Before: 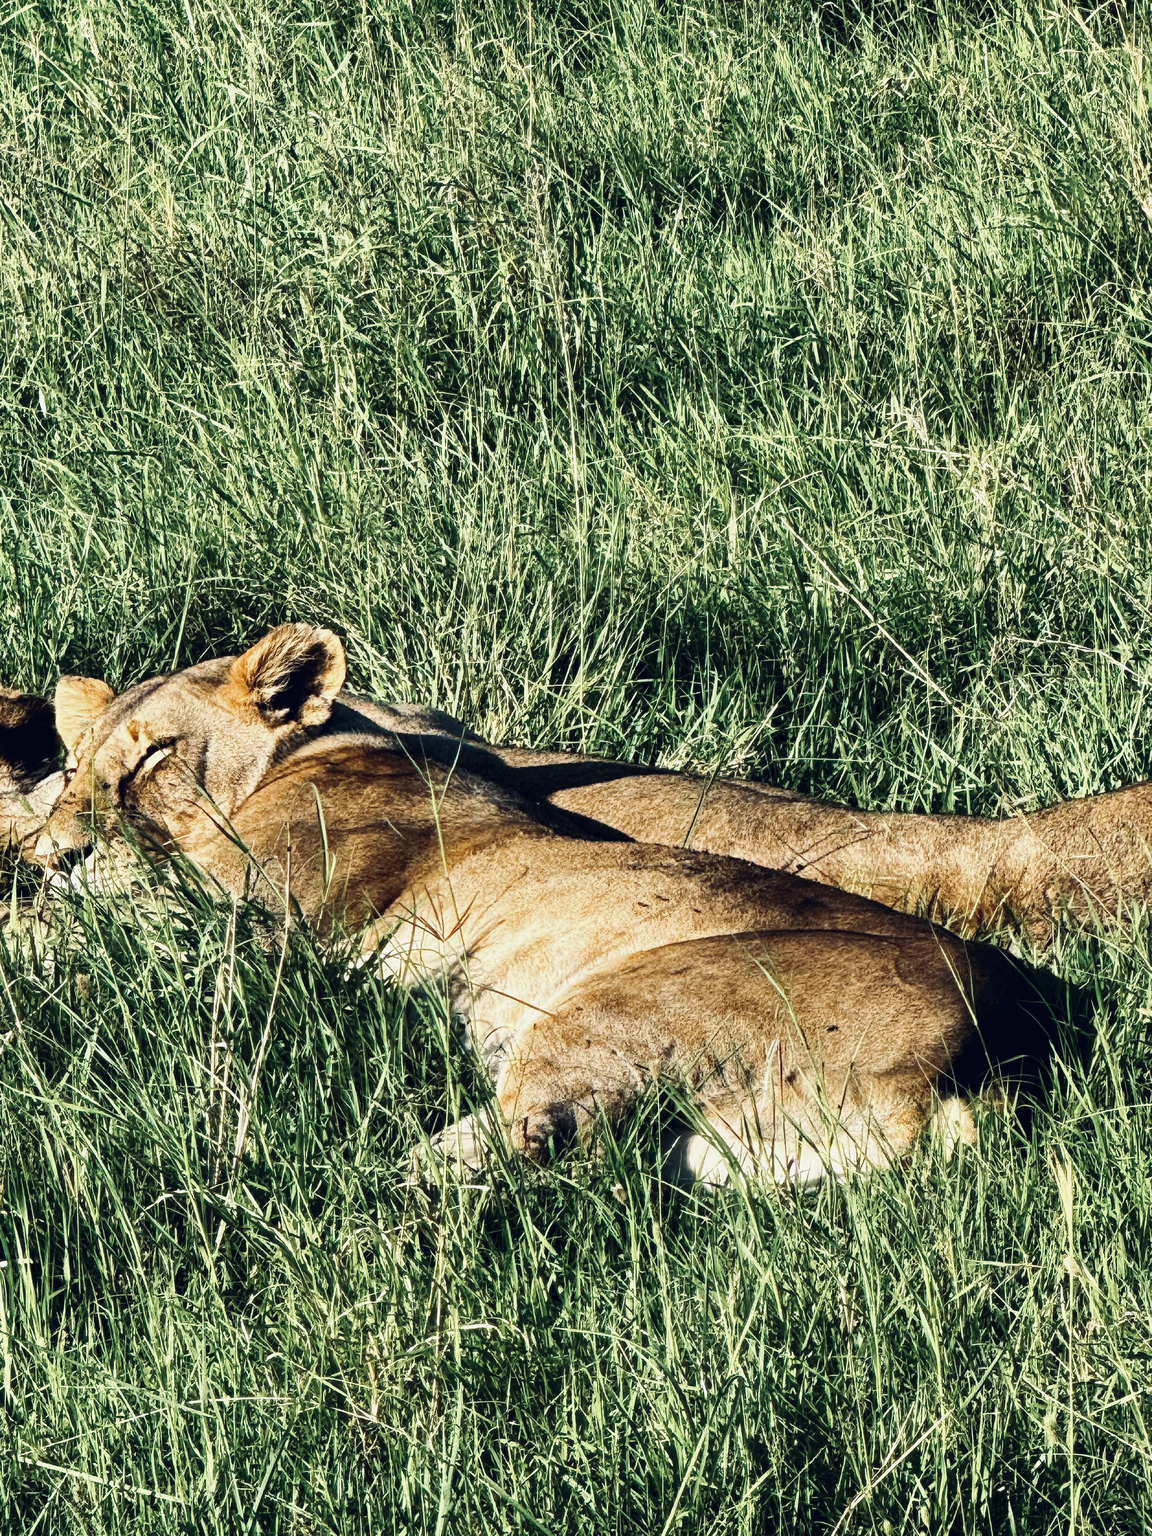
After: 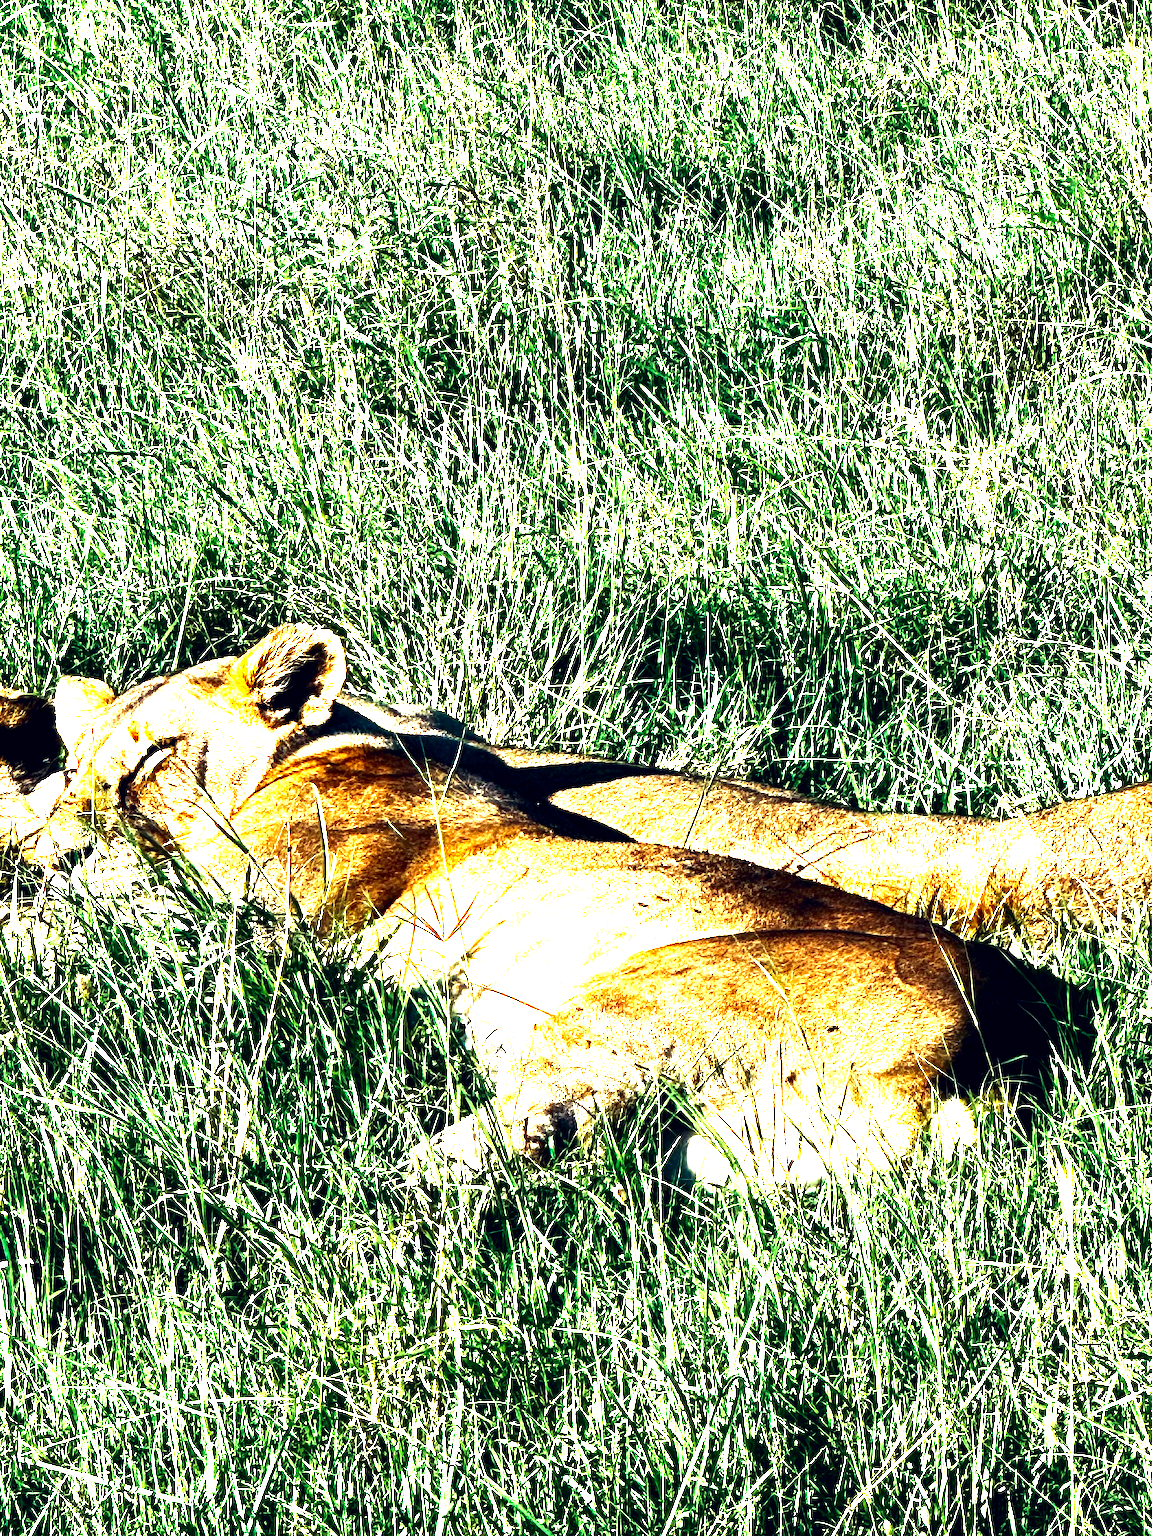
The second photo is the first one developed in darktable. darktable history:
contrast brightness saturation: contrast 0.07, brightness -0.13, saturation 0.06
color balance: lift [0.991, 1, 1, 1], gamma [0.996, 1, 1, 1], input saturation 98.52%, contrast 20.34%, output saturation 103.72%
exposure: black level correction 0, exposure 1.45 EV, compensate exposure bias true, compensate highlight preservation false
